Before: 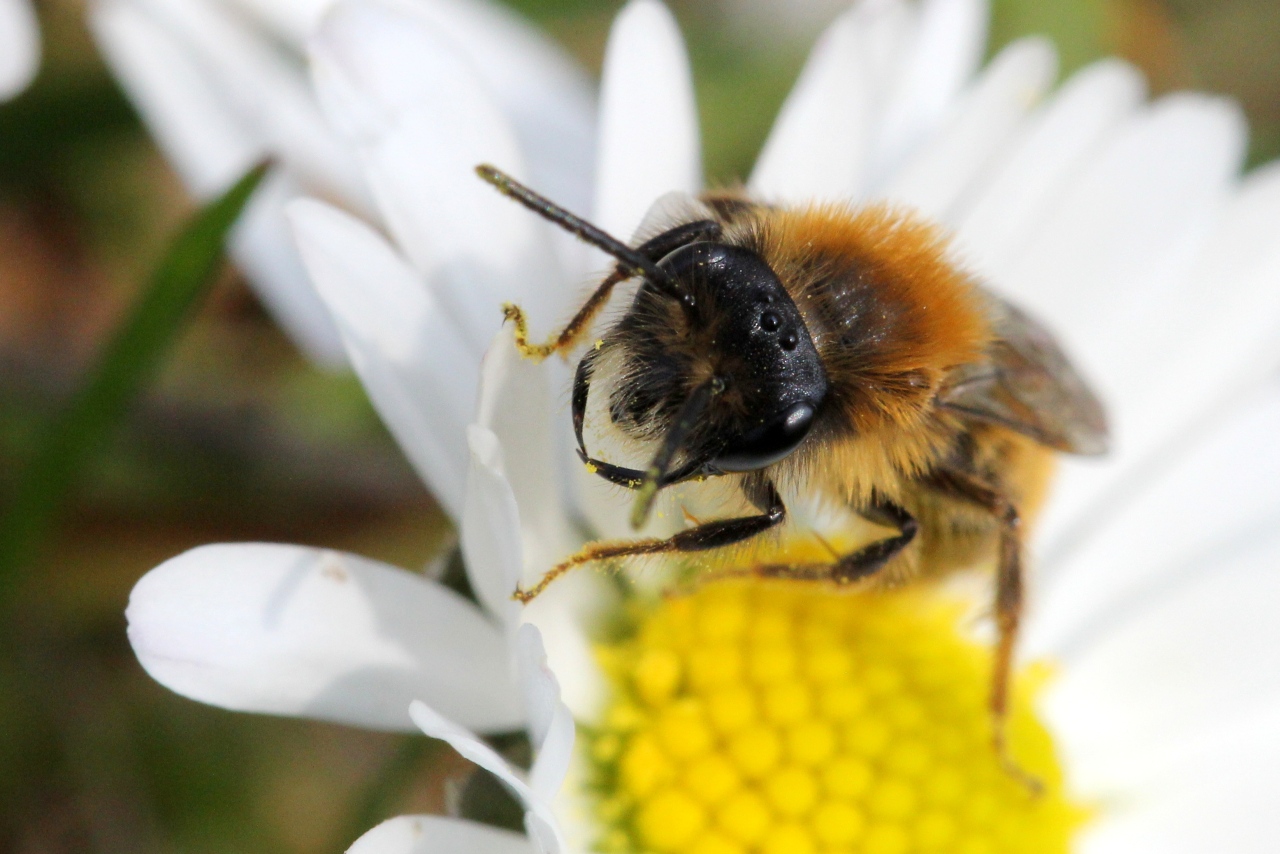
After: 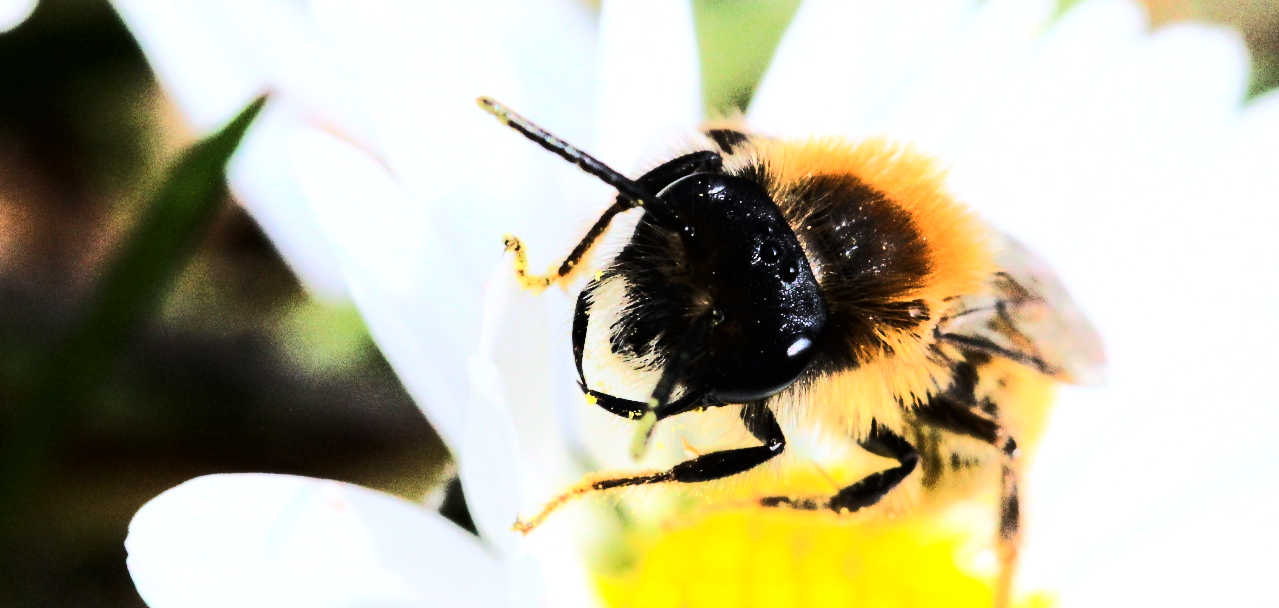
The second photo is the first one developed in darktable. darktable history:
exposure: black level correction -0.002, exposure 0.53 EV, compensate highlight preservation false
tone curve: curves: ch0 [(0, 0) (0.003, 0.002) (0.011, 0.004) (0.025, 0.005) (0.044, 0.009) (0.069, 0.013) (0.1, 0.017) (0.136, 0.036) (0.177, 0.066) (0.224, 0.102) (0.277, 0.143) (0.335, 0.197) (0.399, 0.268) (0.468, 0.389) (0.543, 0.549) (0.623, 0.714) (0.709, 0.801) (0.801, 0.854) (0.898, 0.9) (1, 1)], color space Lab, linked channels, preserve colors none
crop and rotate: top 8.167%, bottom 20.604%
tone equalizer: on, module defaults
color calibration: illuminant as shot in camera, x 0.358, y 0.373, temperature 4628.91 K
contrast brightness saturation: contrast 0.398, brightness 0.099, saturation 0.206
